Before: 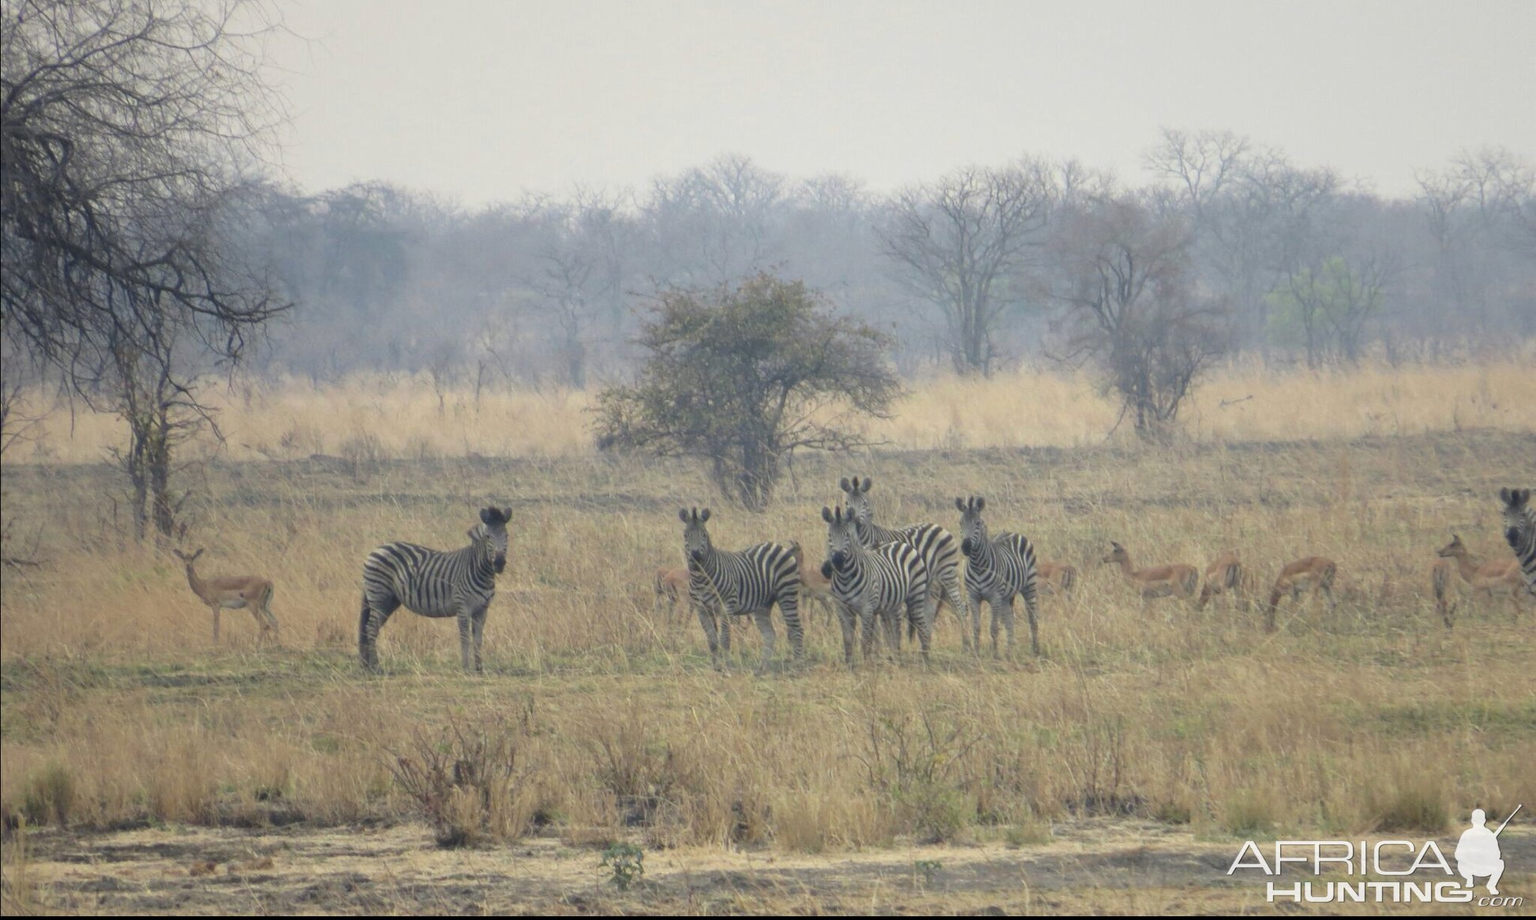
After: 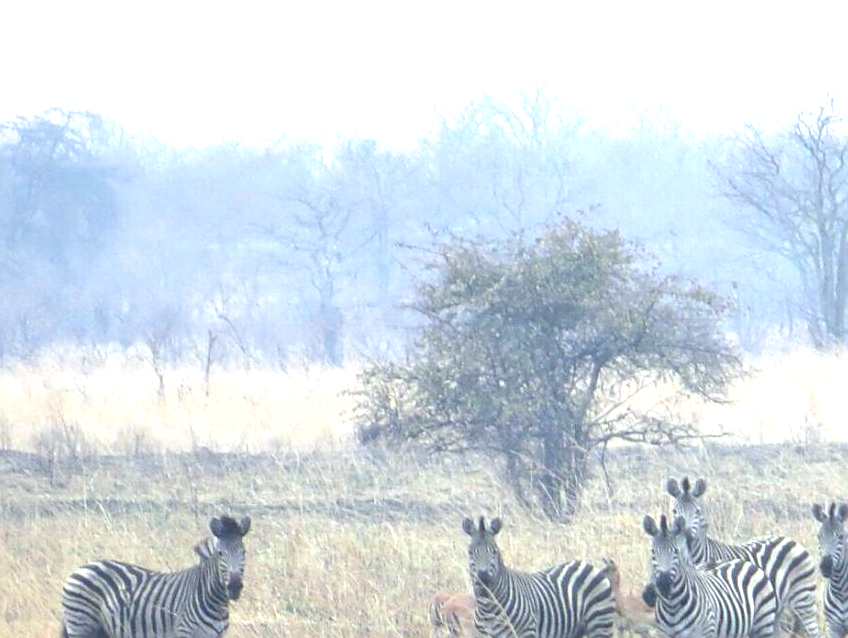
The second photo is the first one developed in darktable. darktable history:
exposure: black level correction 0, exposure 1.199 EV, compensate highlight preservation false
color calibration: illuminant as shot in camera, x 0.369, y 0.376, temperature 4326.9 K
crop: left 20.481%, top 10.856%, right 35.942%, bottom 34.327%
sharpen: on, module defaults
